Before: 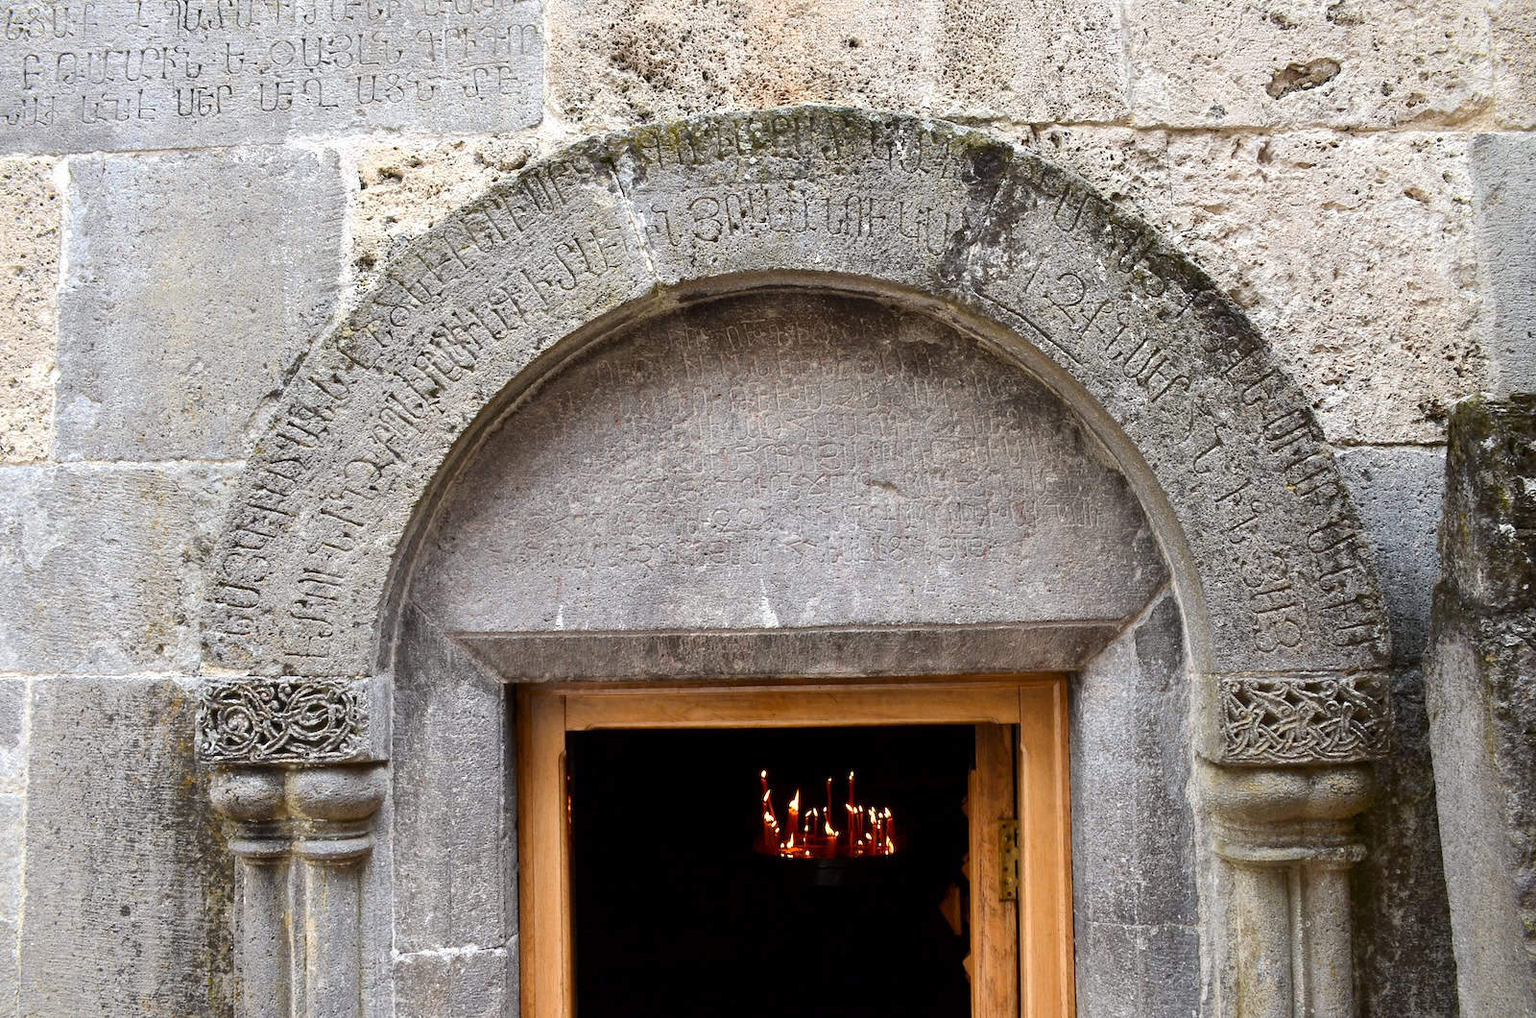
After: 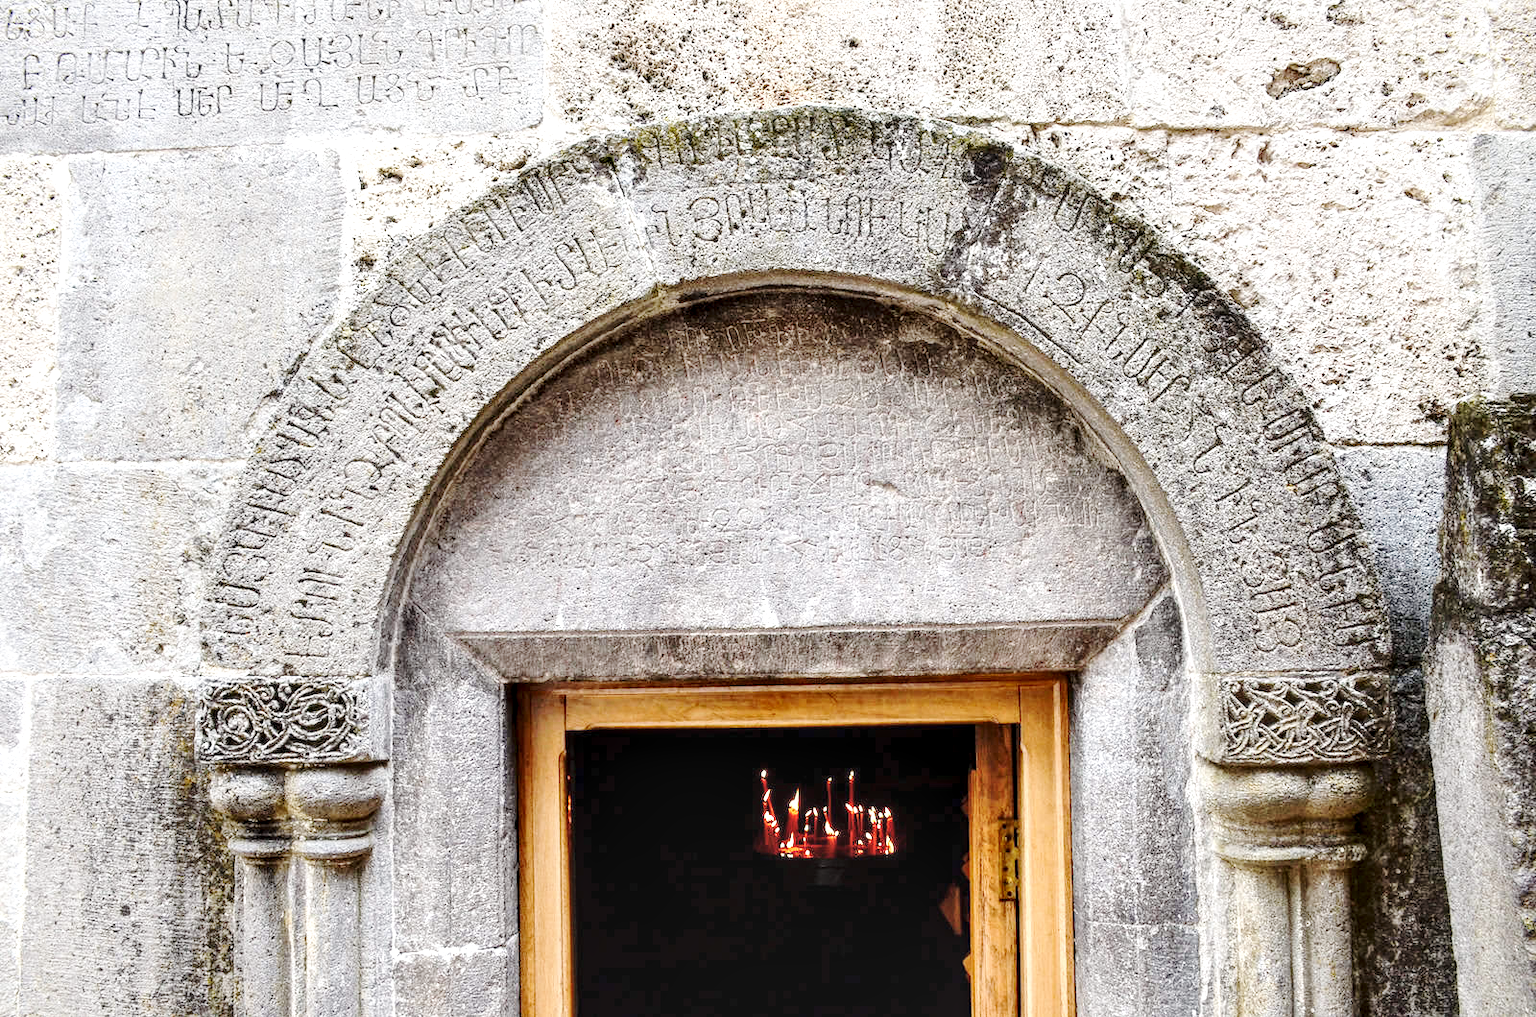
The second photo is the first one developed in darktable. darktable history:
base curve: curves: ch0 [(0, 0.007) (0.028, 0.063) (0.121, 0.311) (0.46, 0.743) (0.859, 0.957) (1, 1)], preserve colors none
local contrast: highlights 60%, shadows 59%, detail 160%
